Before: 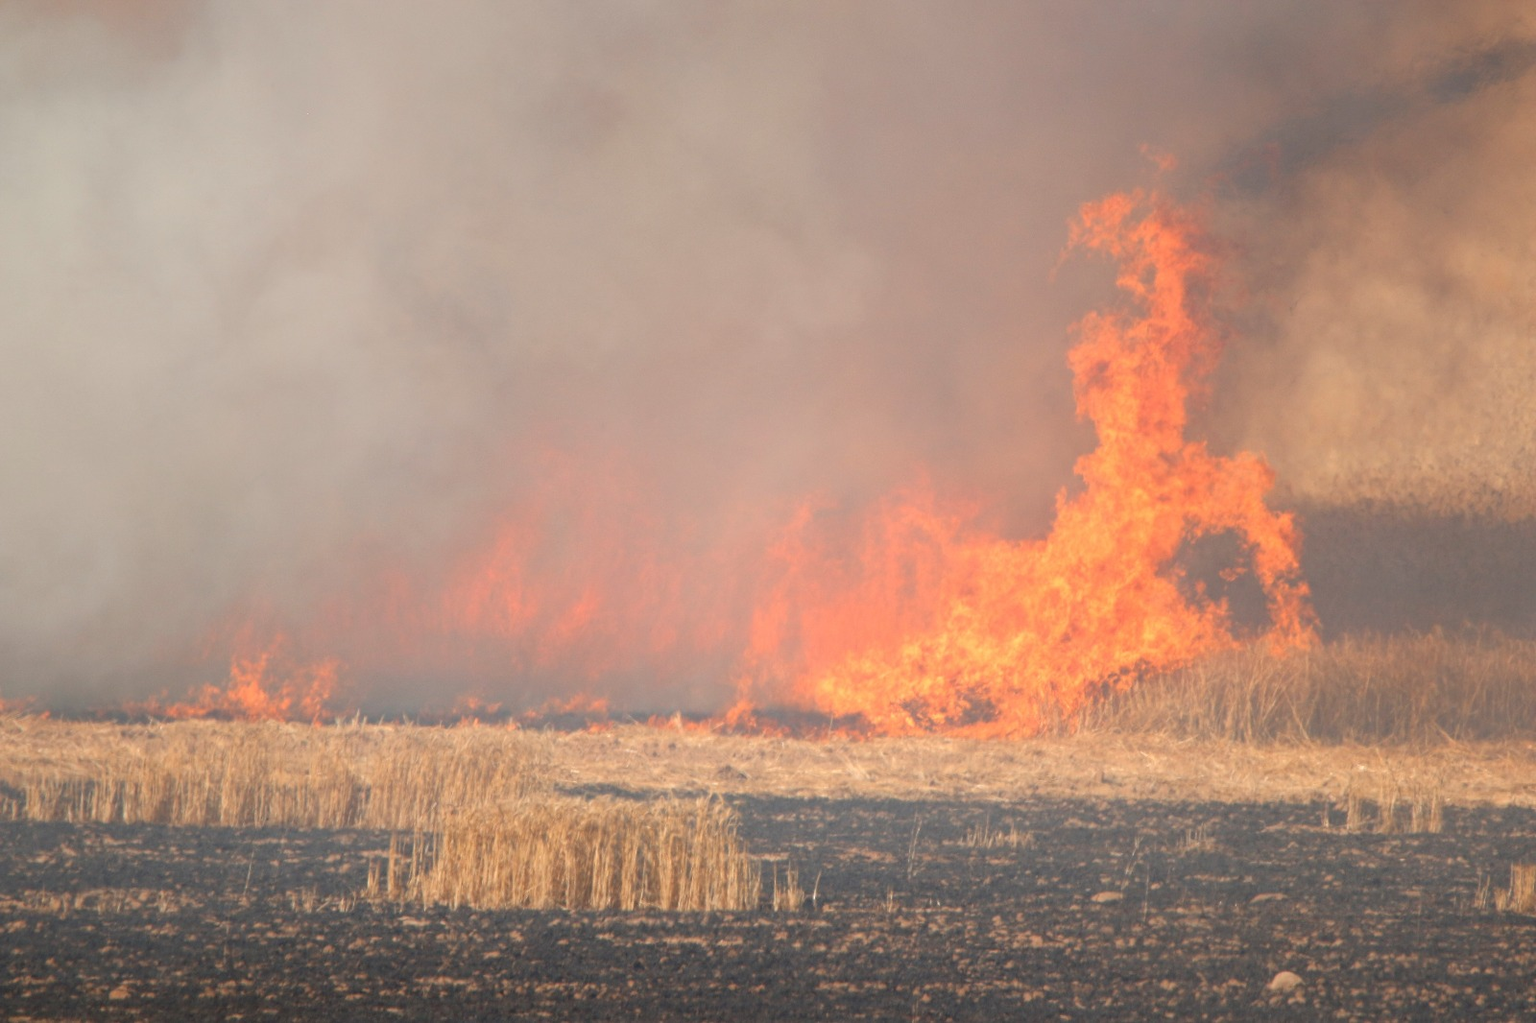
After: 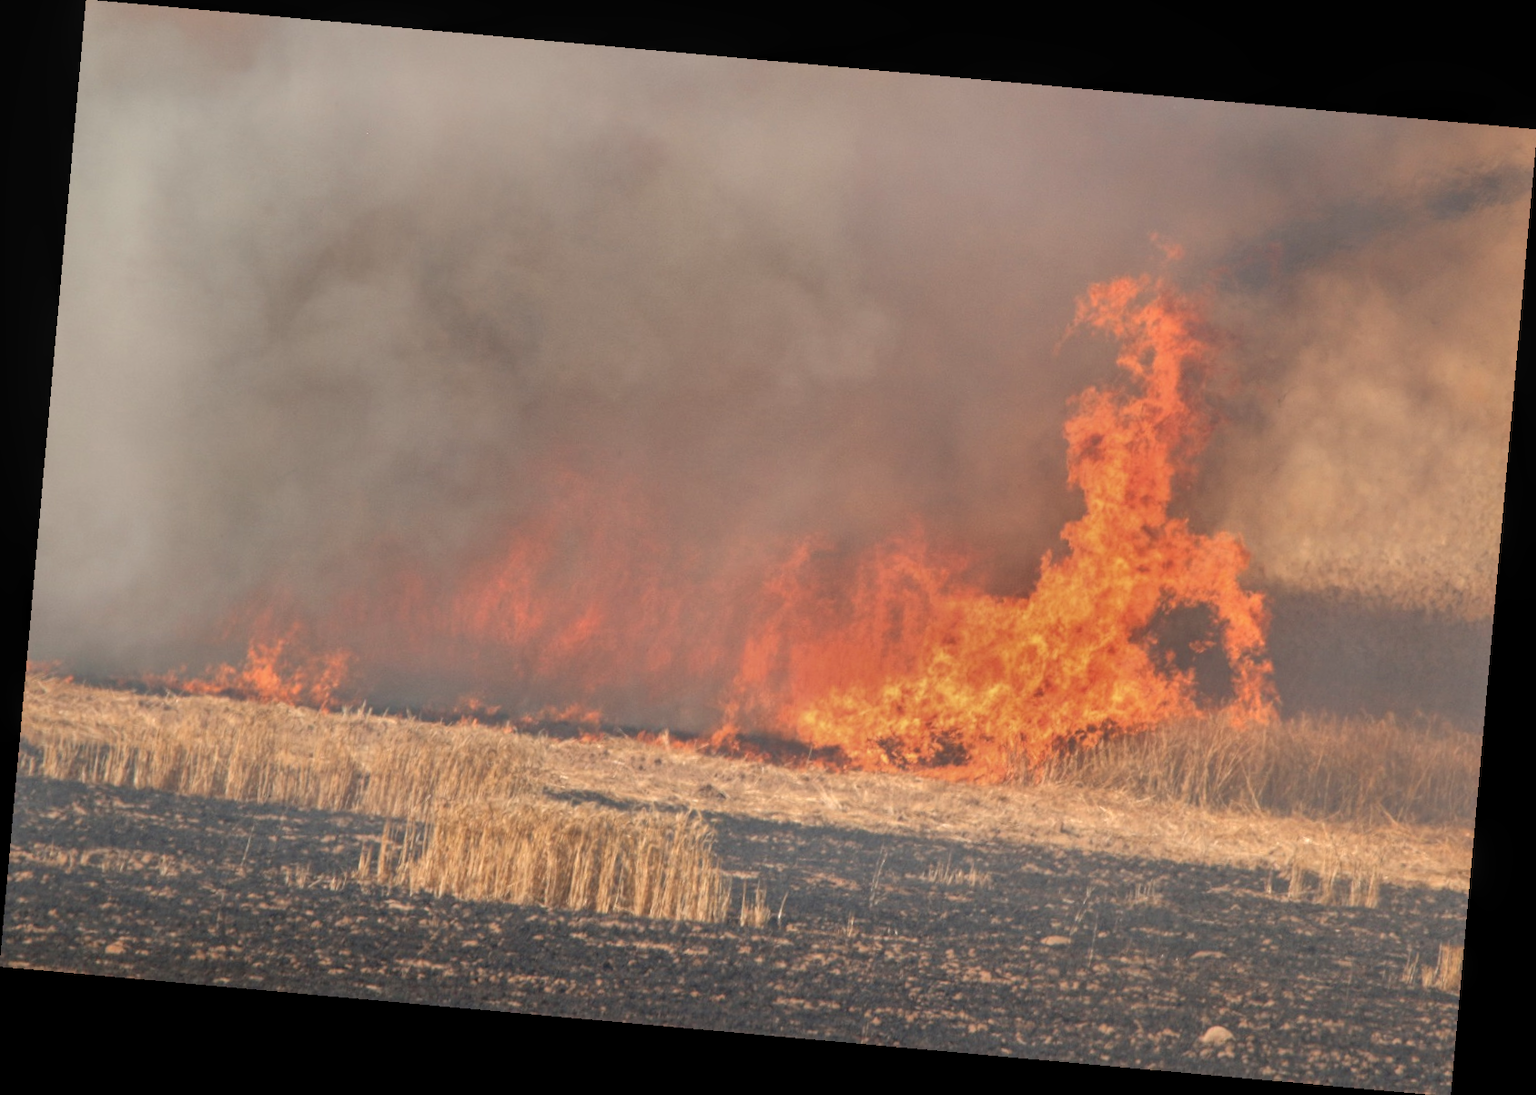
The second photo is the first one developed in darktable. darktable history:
local contrast: on, module defaults
rotate and perspective: rotation 5.12°, automatic cropping off
shadows and highlights: shadows 20.91, highlights -82.73, soften with gaussian
